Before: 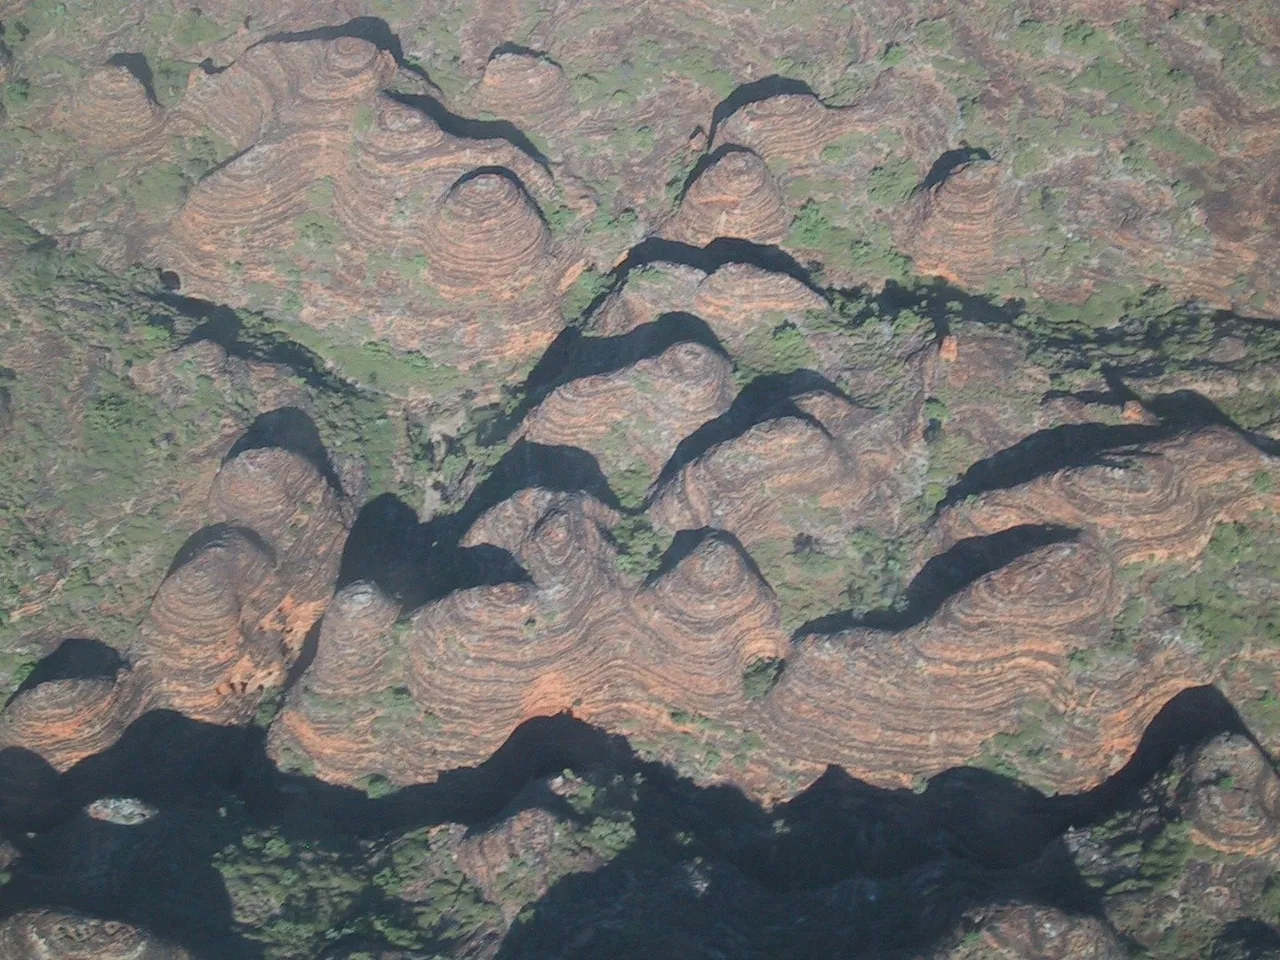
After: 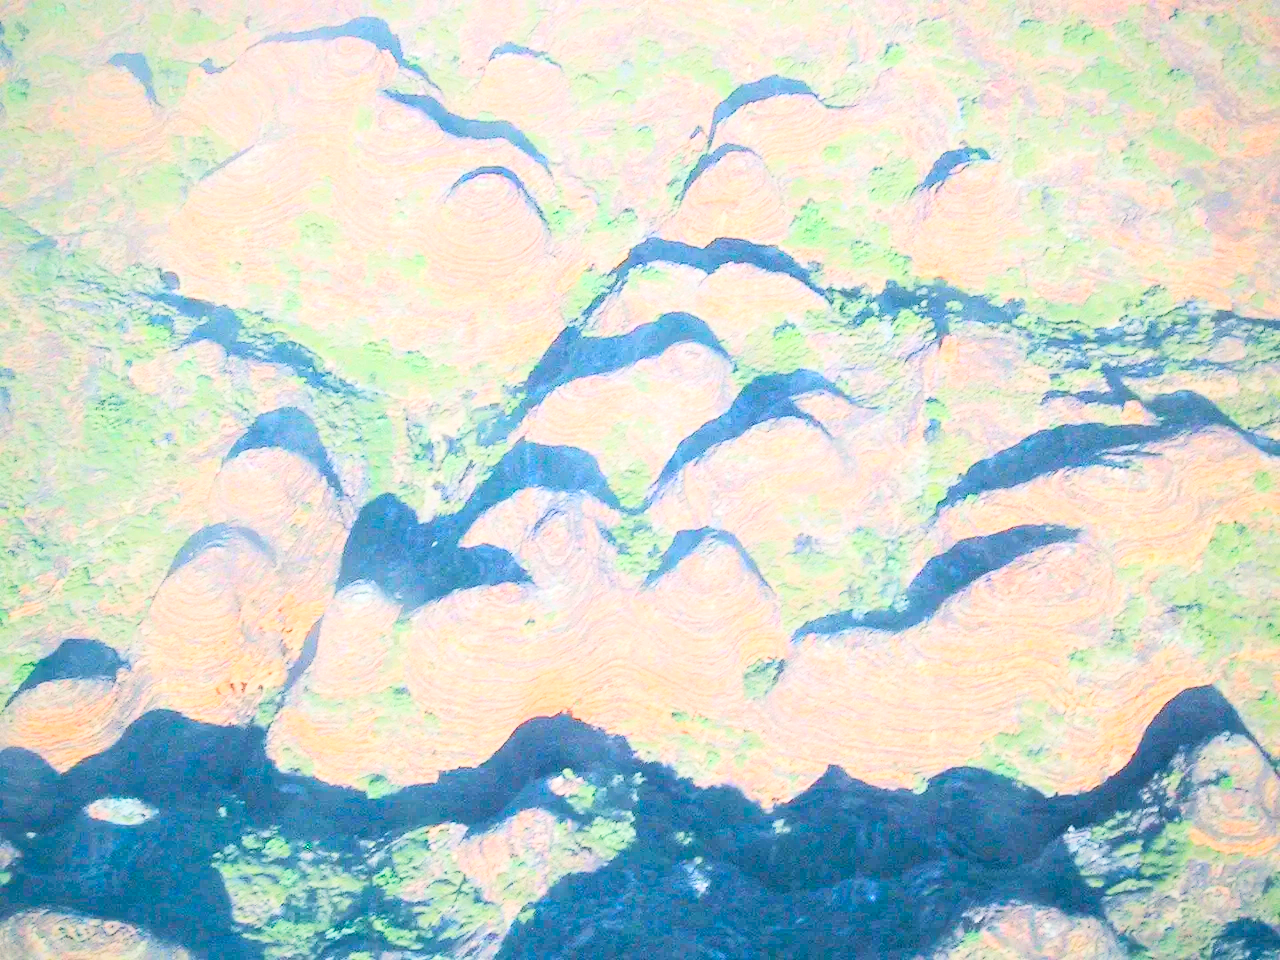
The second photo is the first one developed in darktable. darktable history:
vignetting: brightness -0.233, saturation 0.147
exposure: black level correction 0, exposure 0.895 EV, compensate highlight preservation false
tone curve: curves: ch0 [(0, 0) (0.003, 0.003) (0.011, 0.013) (0.025, 0.028) (0.044, 0.05) (0.069, 0.078) (0.1, 0.113) (0.136, 0.153) (0.177, 0.2) (0.224, 0.271) (0.277, 0.374) (0.335, 0.47) (0.399, 0.574) (0.468, 0.688) (0.543, 0.79) (0.623, 0.859) (0.709, 0.919) (0.801, 0.957) (0.898, 0.978) (1, 1)], color space Lab, linked channels, preserve colors none
color balance rgb: shadows lift › chroma 7.219%, shadows lift › hue 244.67°, global offset › luminance -0.361%, linear chroma grading › global chroma 15.584%, perceptual saturation grading › global saturation 19.383%, perceptual brilliance grading › mid-tones 10.528%, perceptual brilliance grading › shadows 15.606%
